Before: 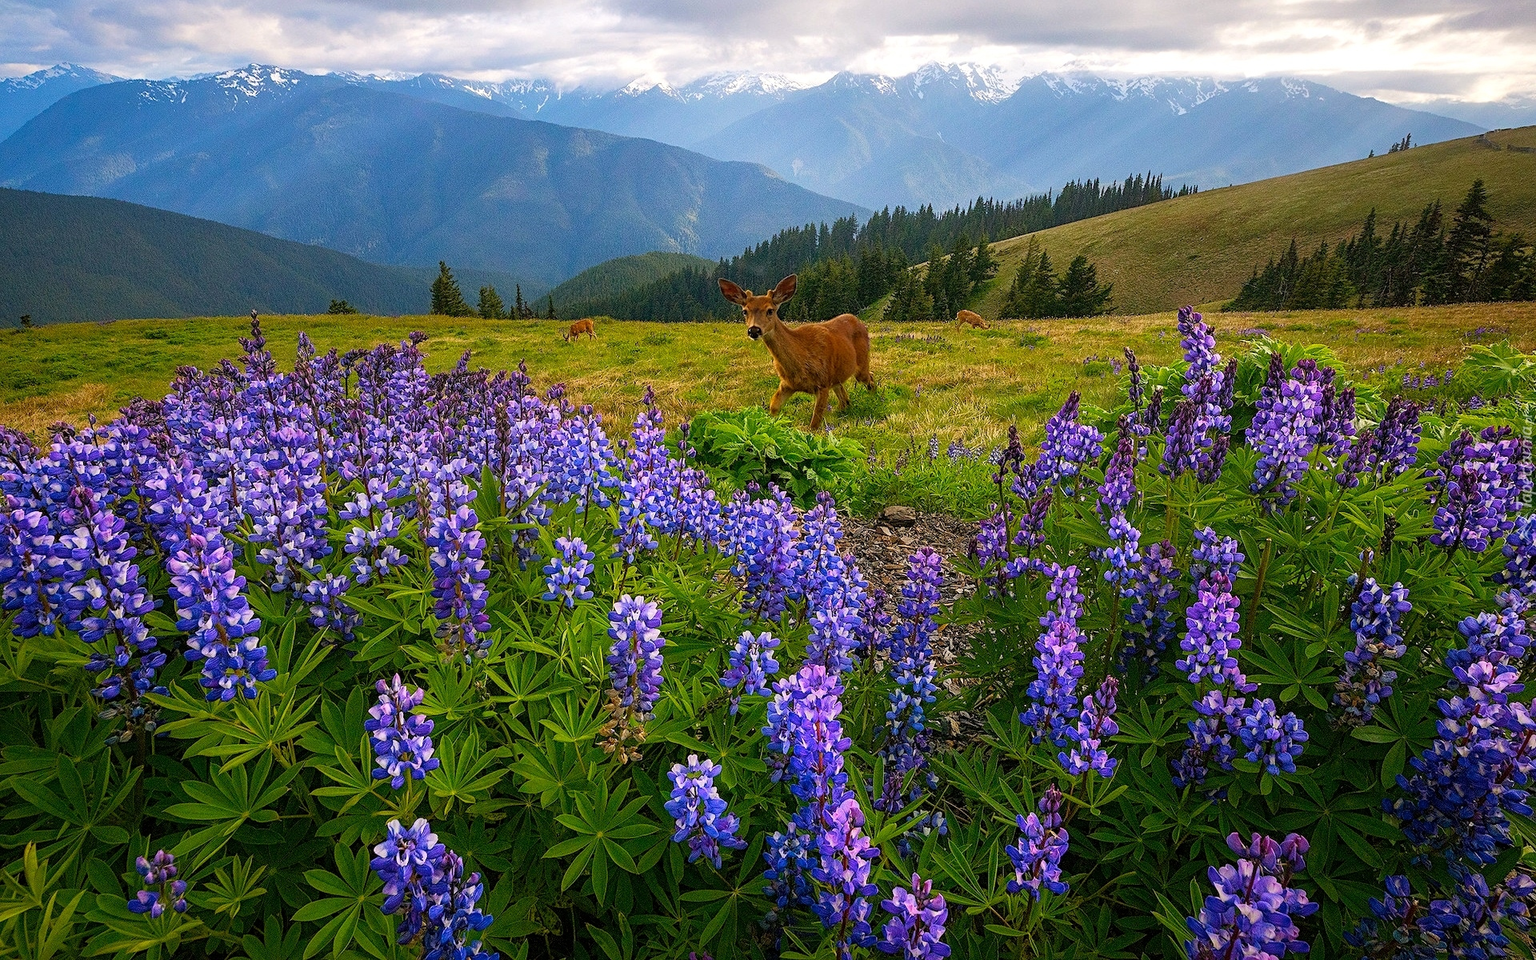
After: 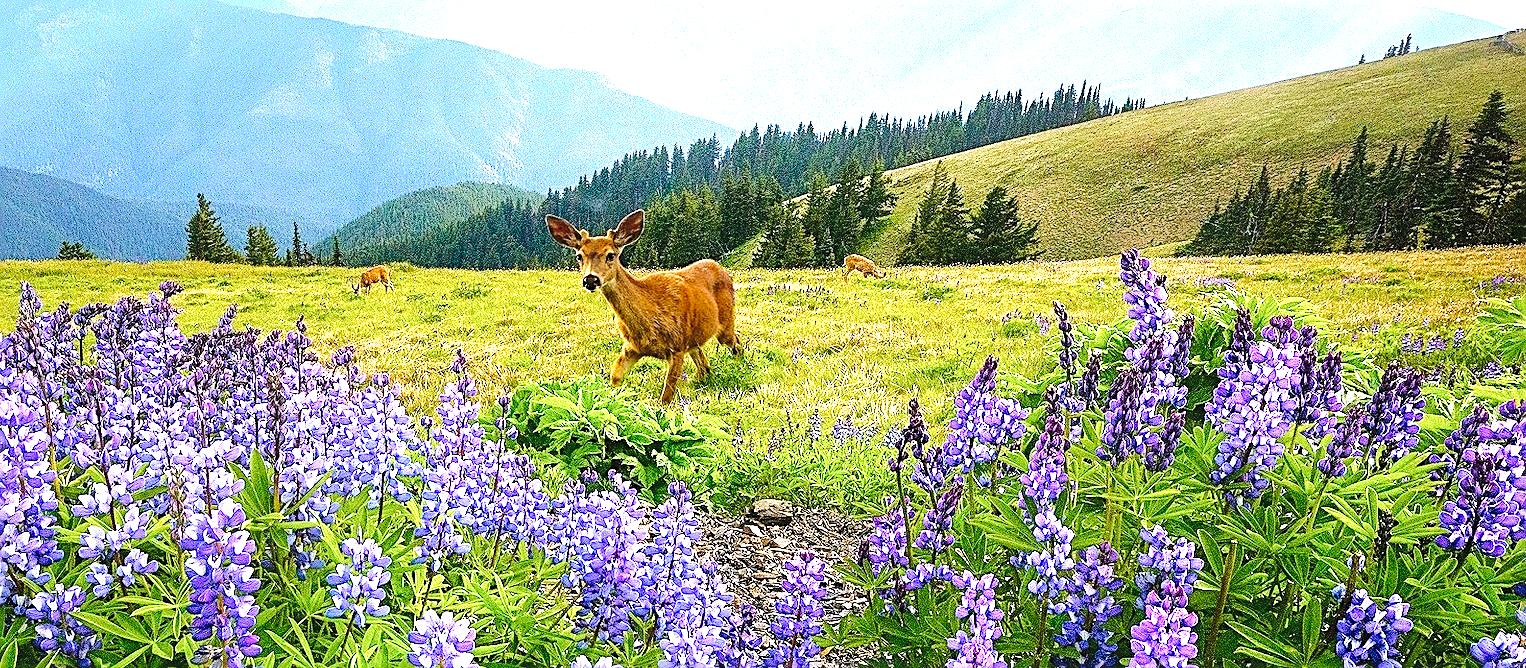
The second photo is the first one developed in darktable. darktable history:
sharpen: on, module defaults
contrast equalizer: octaves 7, y [[0.6 ×6], [0.55 ×6], [0 ×6], [0 ×6], [0 ×6]], mix -0.2
exposure: black level correction 0, exposure 1.2 EV, compensate exposure bias true, compensate highlight preservation false
tone equalizer: -8 EV -0.75 EV, -7 EV -0.7 EV, -6 EV -0.6 EV, -5 EV -0.4 EV, -3 EV 0.4 EV, -2 EV 0.6 EV, -1 EV 0.7 EV, +0 EV 0.75 EV, edges refinement/feathering 500, mask exposure compensation -1.57 EV, preserve details no
white balance: red 0.924, blue 1.095
velvia: on, module defaults
tone curve: curves: ch0 [(0, 0) (0.003, 0.031) (0.011, 0.041) (0.025, 0.054) (0.044, 0.06) (0.069, 0.083) (0.1, 0.108) (0.136, 0.135) (0.177, 0.179) (0.224, 0.231) (0.277, 0.294) (0.335, 0.378) (0.399, 0.463) (0.468, 0.552) (0.543, 0.627) (0.623, 0.694) (0.709, 0.776) (0.801, 0.849) (0.898, 0.905) (1, 1)], preserve colors none
crop: left 18.38%, top 11.092%, right 2.134%, bottom 33.217%
